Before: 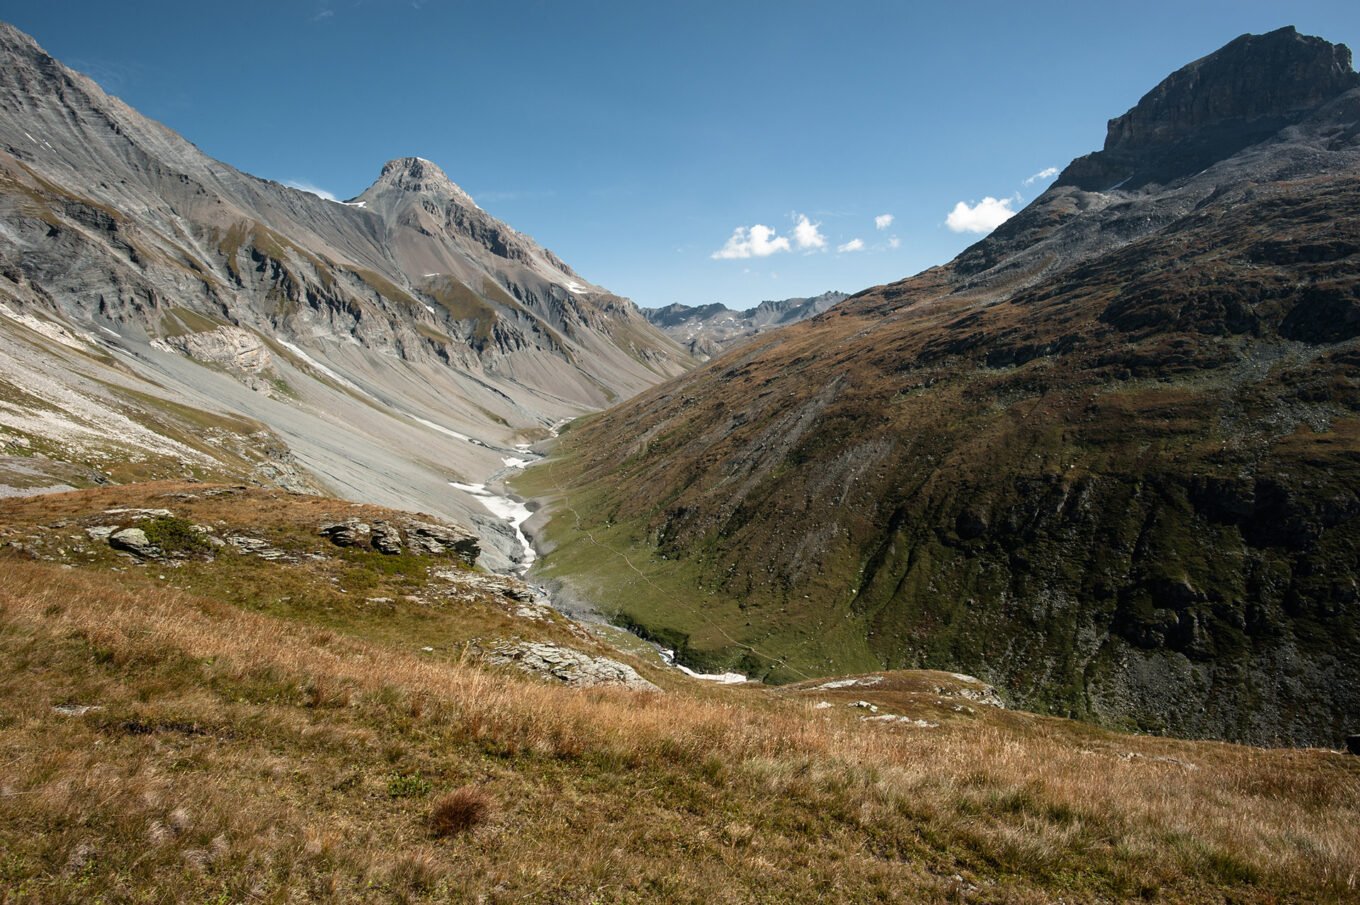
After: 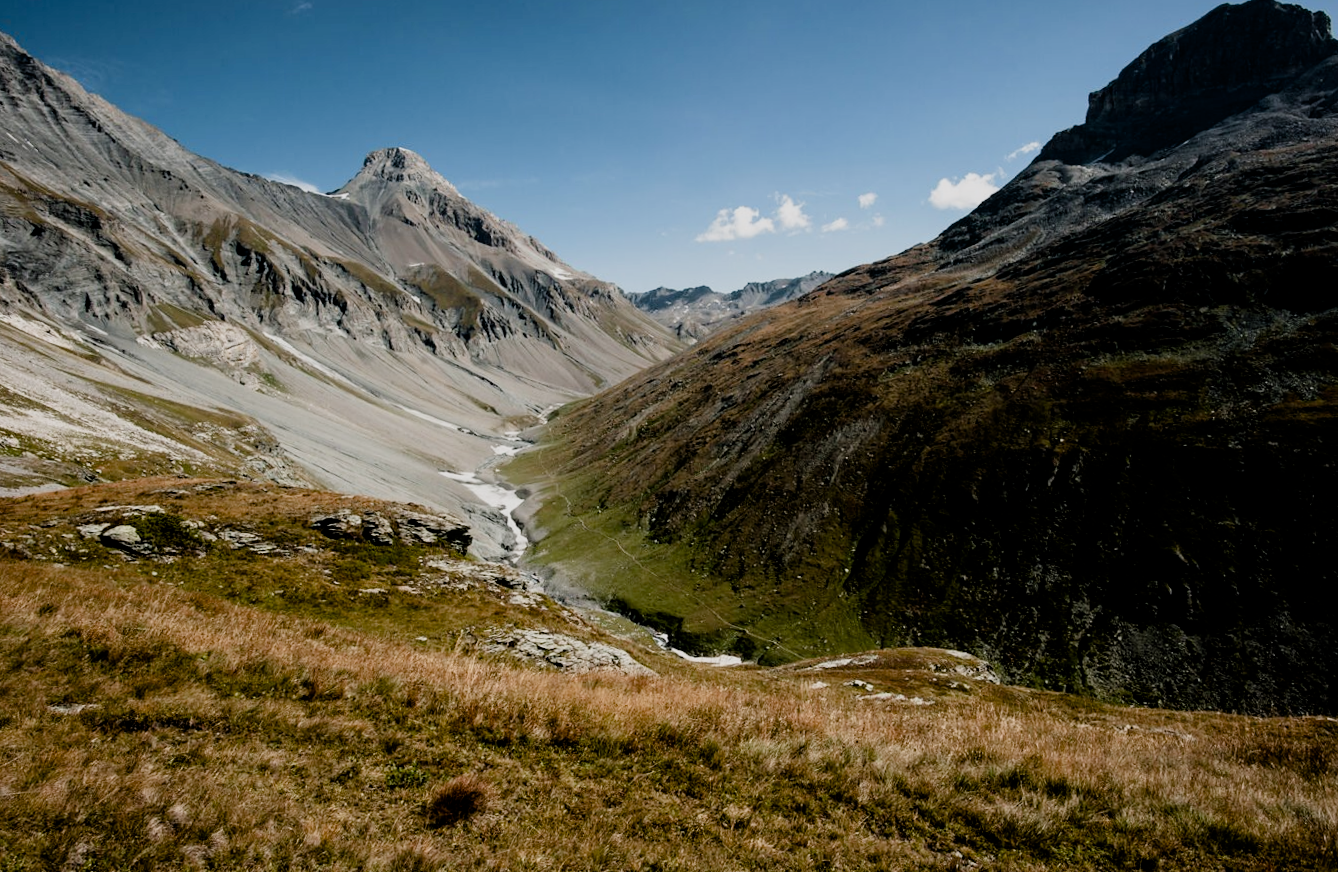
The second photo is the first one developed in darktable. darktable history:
color balance rgb: shadows lift › chroma 1%, shadows lift › hue 113°, highlights gain › chroma 0.2%, highlights gain › hue 333°, perceptual saturation grading › global saturation 20%, perceptual saturation grading › highlights -50%, perceptual saturation grading › shadows 25%, contrast -10%
exposure: black level correction 0.009, exposure -0.159 EV, compensate highlight preservation false
rotate and perspective: rotation -1.42°, crop left 0.016, crop right 0.984, crop top 0.035, crop bottom 0.965
filmic rgb: black relative exposure -5 EV, white relative exposure 3.5 EV, hardness 3.19, contrast 1.4, highlights saturation mix -50%
